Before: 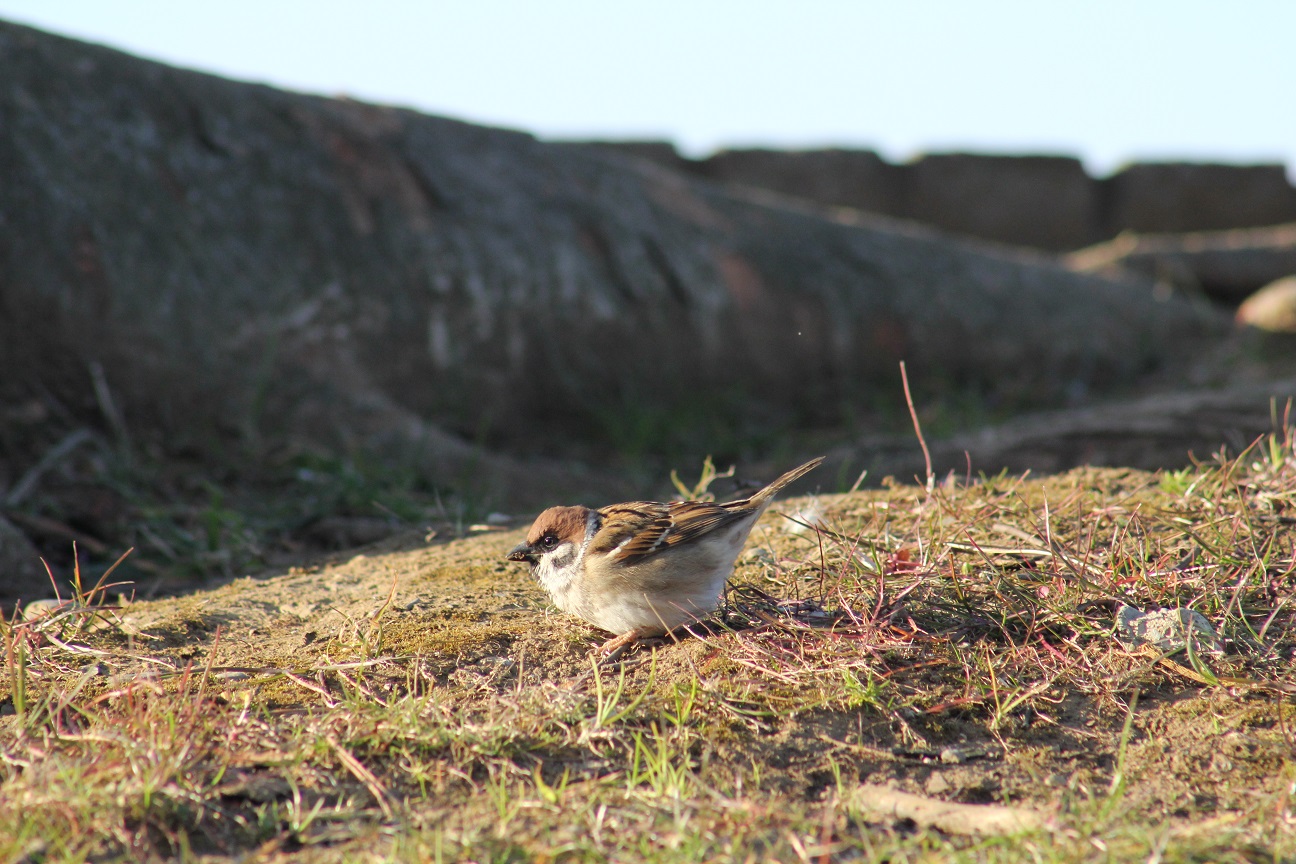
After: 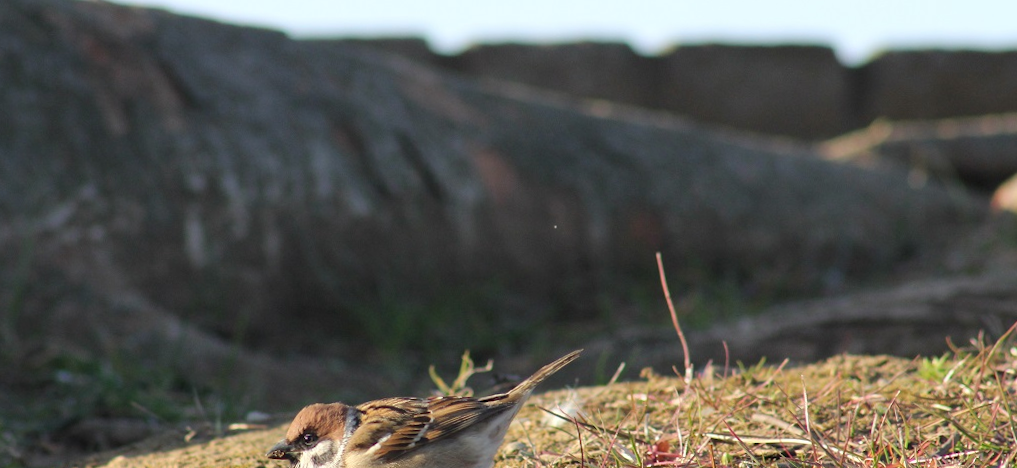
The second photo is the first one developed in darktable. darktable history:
rotate and perspective: rotation -1°, crop left 0.011, crop right 0.989, crop top 0.025, crop bottom 0.975
crop: left 18.38%, top 11.092%, right 2.134%, bottom 33.217%
